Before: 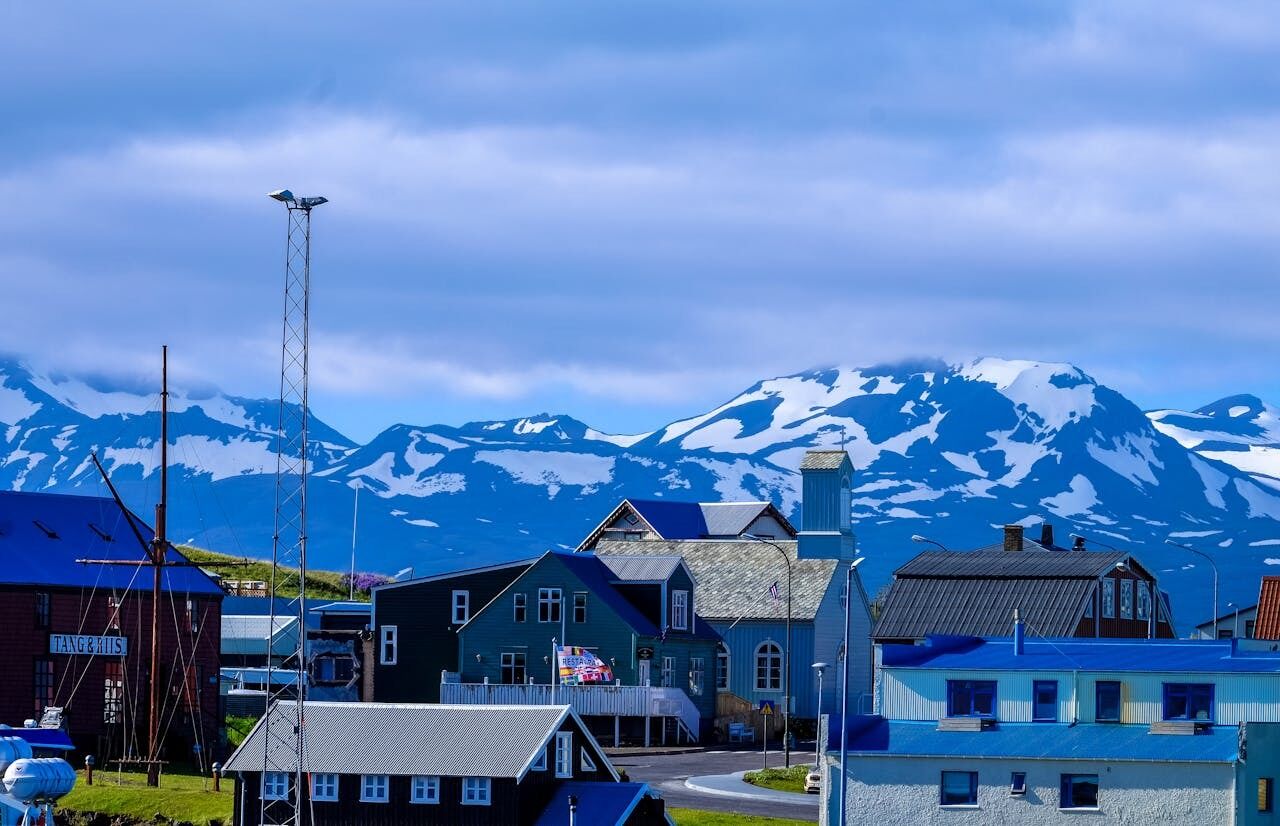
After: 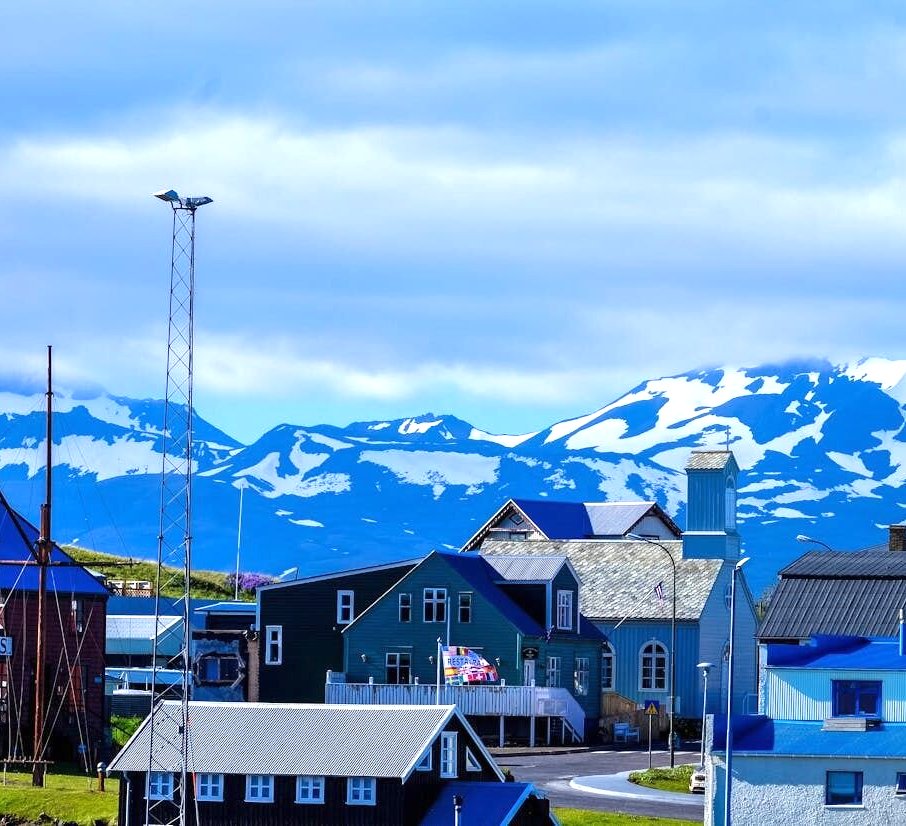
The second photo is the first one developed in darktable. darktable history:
exposure: black level correction 0, exposure 0.7 EV, compensate exposure bias true, compensate highlight preservation false
crop and rotate: left 9.061%, right 20.142%
